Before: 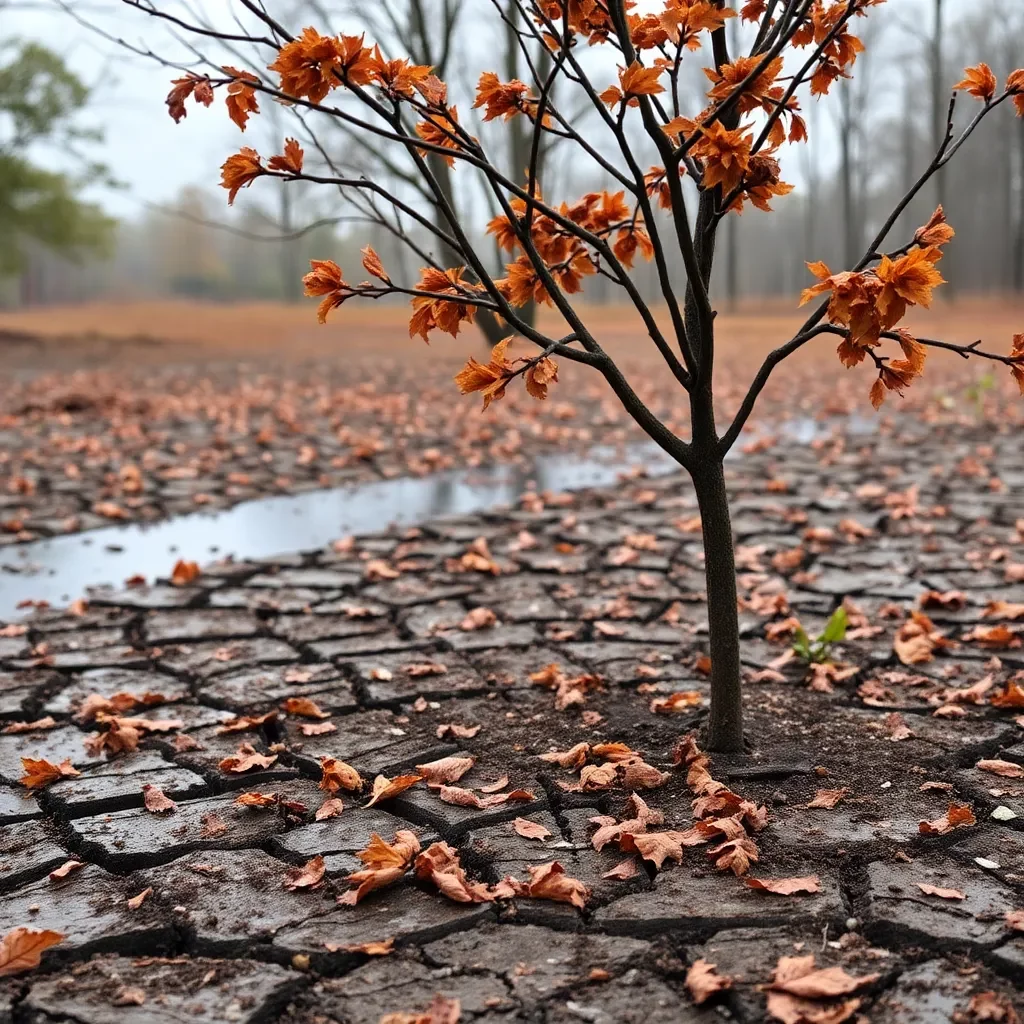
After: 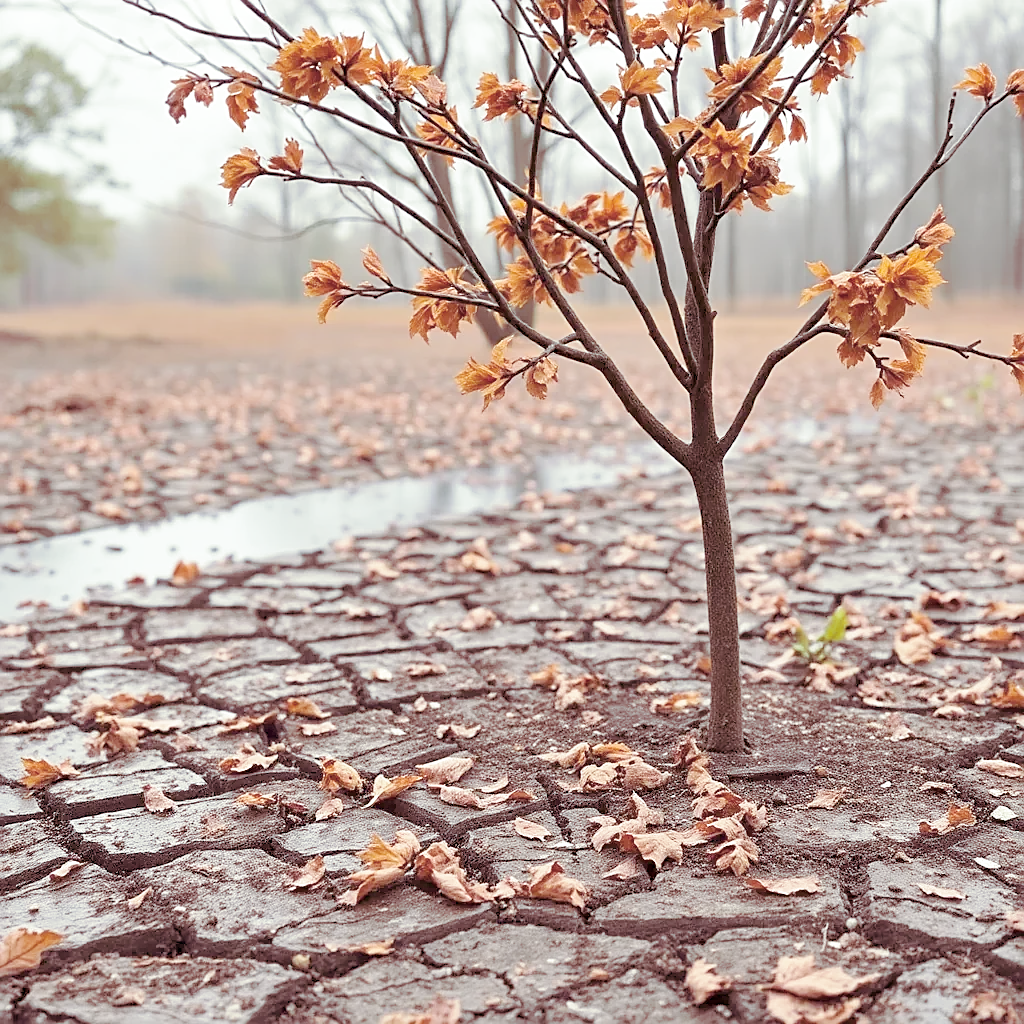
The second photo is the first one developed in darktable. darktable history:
sharpen: on, module defaults
split-toning: shadows › hue 360°
